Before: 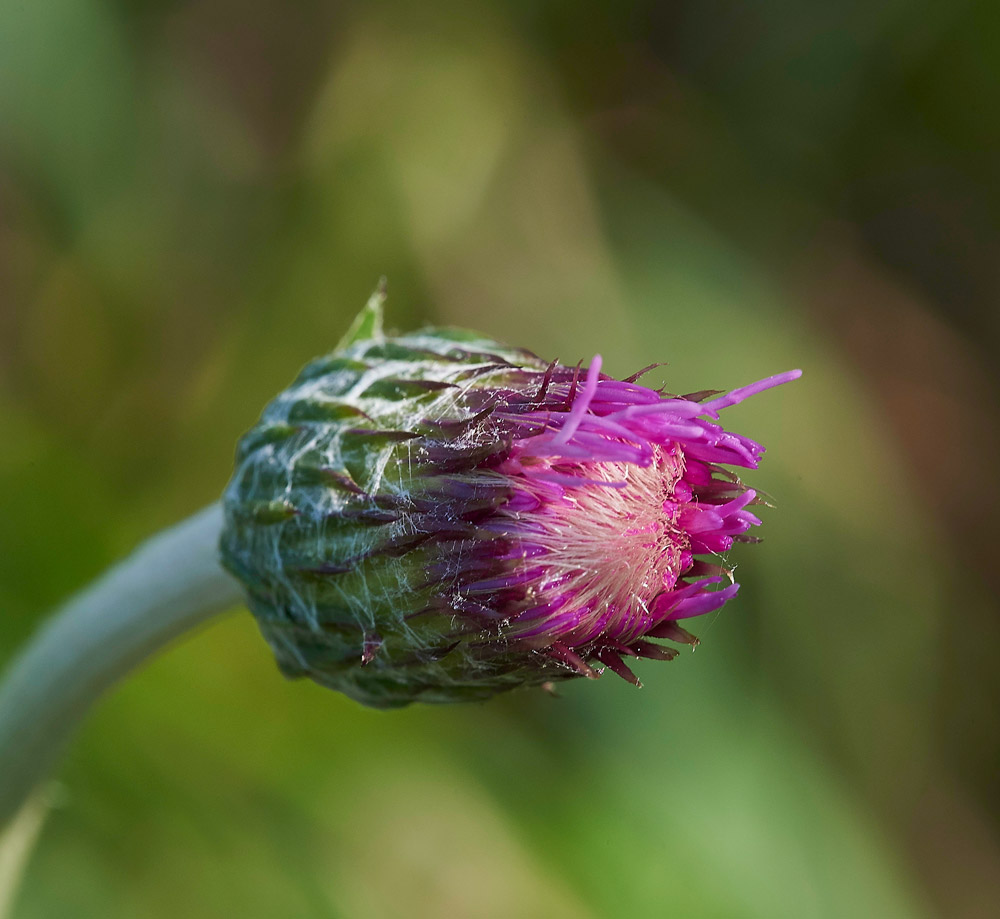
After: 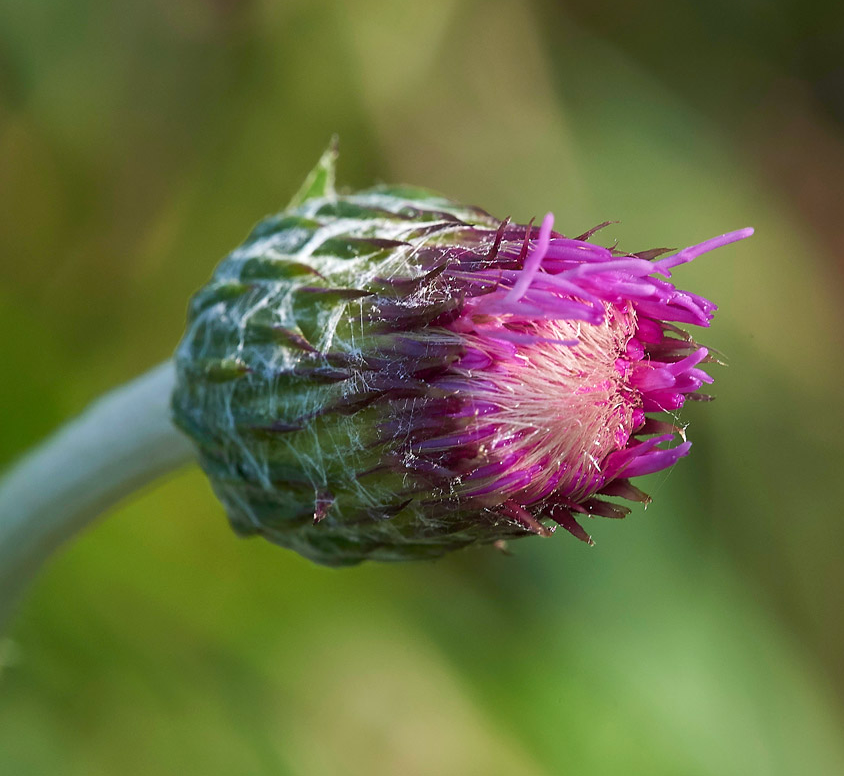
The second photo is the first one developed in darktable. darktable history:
tone equalizer: on, module defaults
crop and rotate: left 4.842%, top 15.51%, right 10.668%
exposure: exposure 0.2 EV, compensate highlight preservation false
